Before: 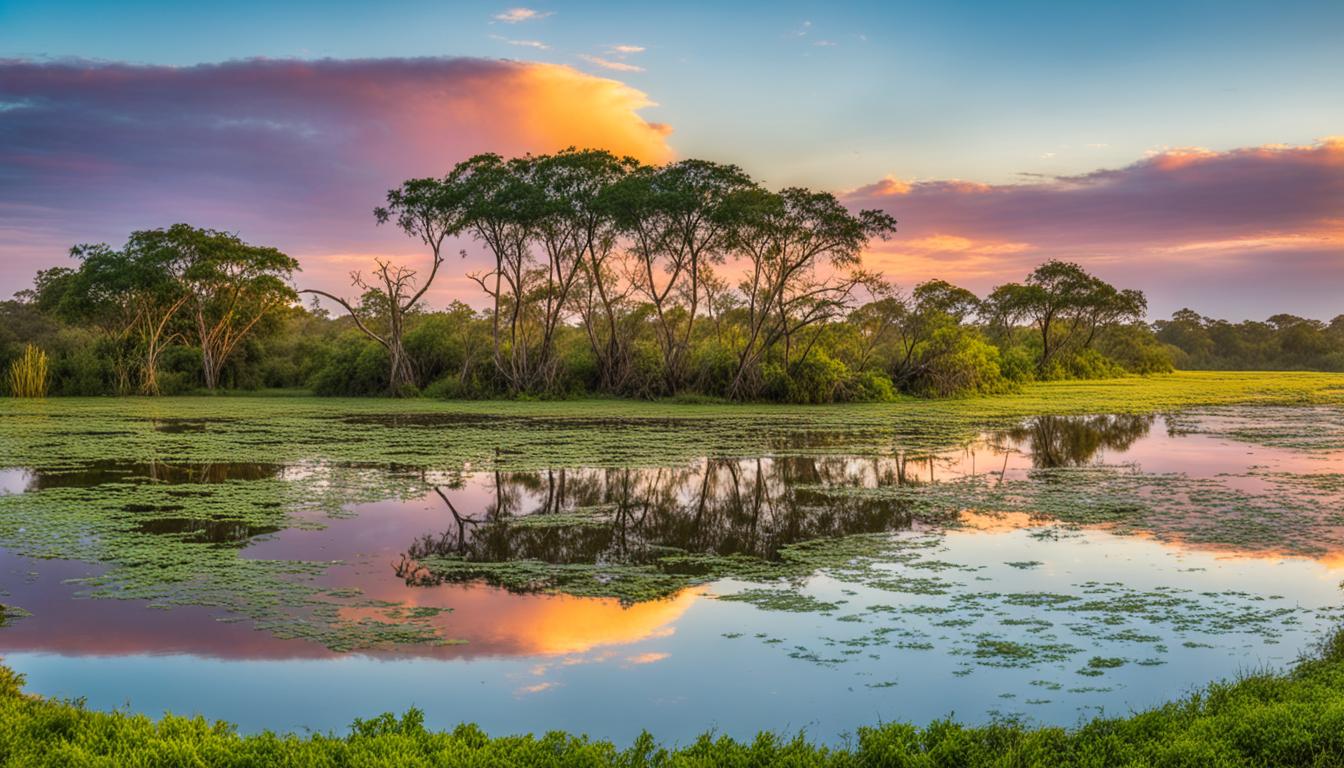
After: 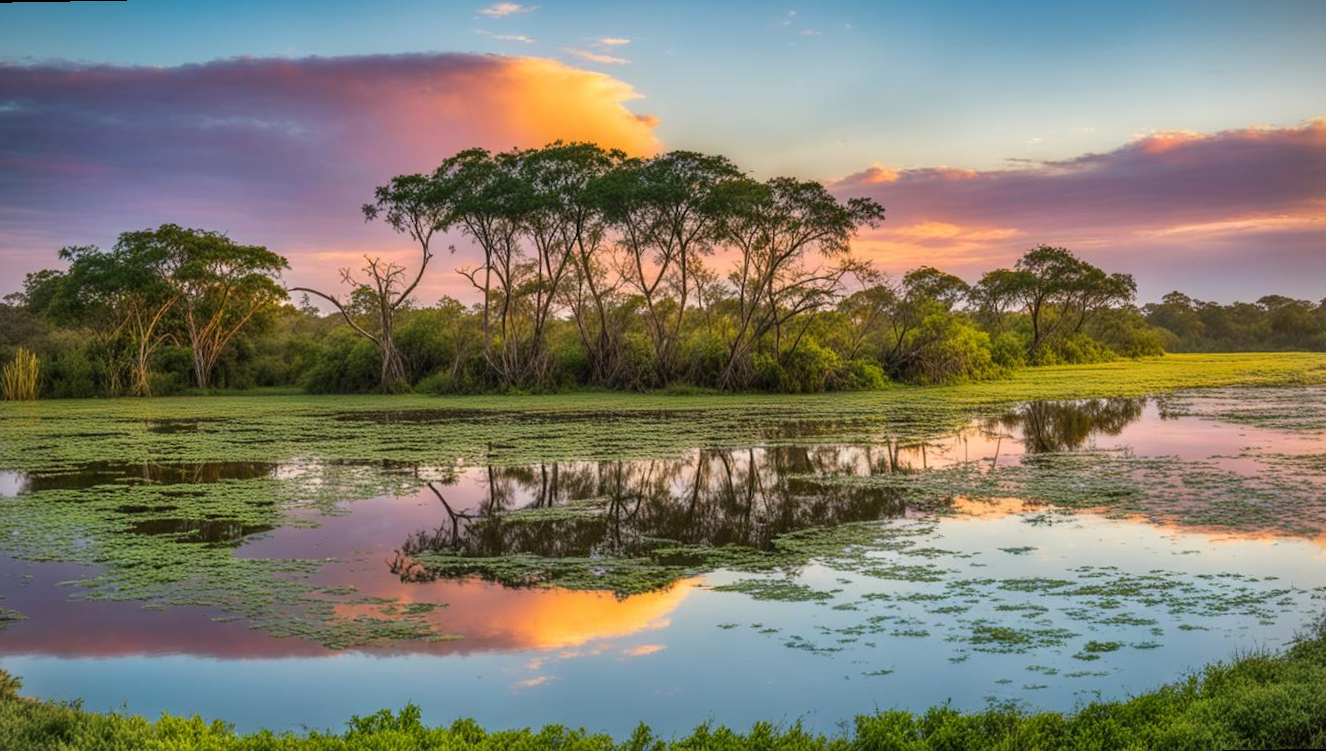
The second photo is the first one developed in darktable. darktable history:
rotate and perspective: rotation -1°, crop left 0.011, crop right 0.989, crop top 0.025, crop bottom 0.975
vignetting: fall-off start 91.19%
